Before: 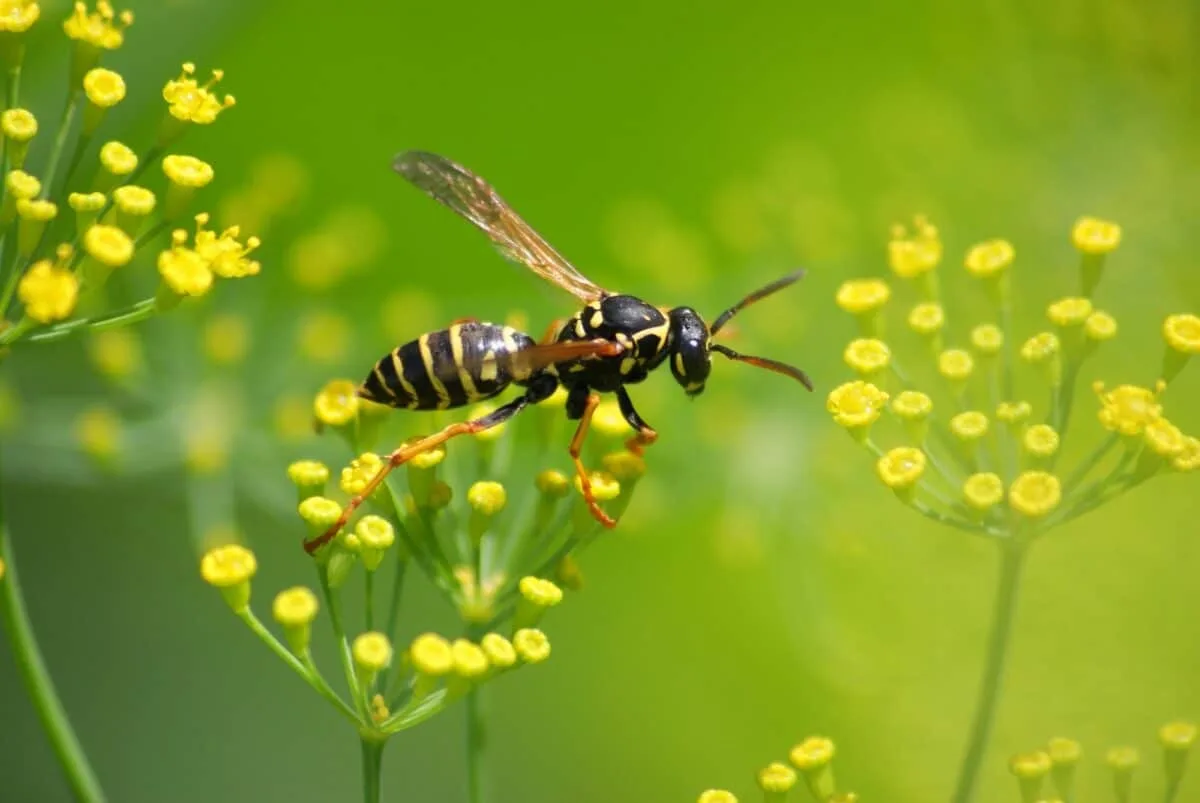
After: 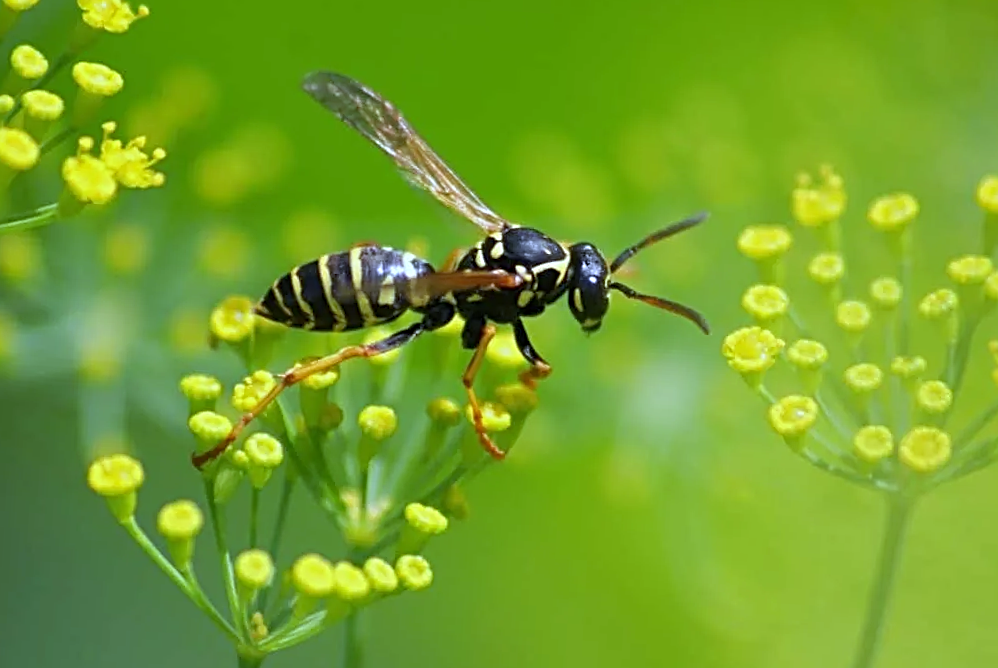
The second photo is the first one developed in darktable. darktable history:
crop and rotate: angle -3.27°, left 5.211%, top 5.211%, right 4.607%, bottom 4.607%
sharpen: radius 3.119
white balance: red 0.871, blue 1.249
